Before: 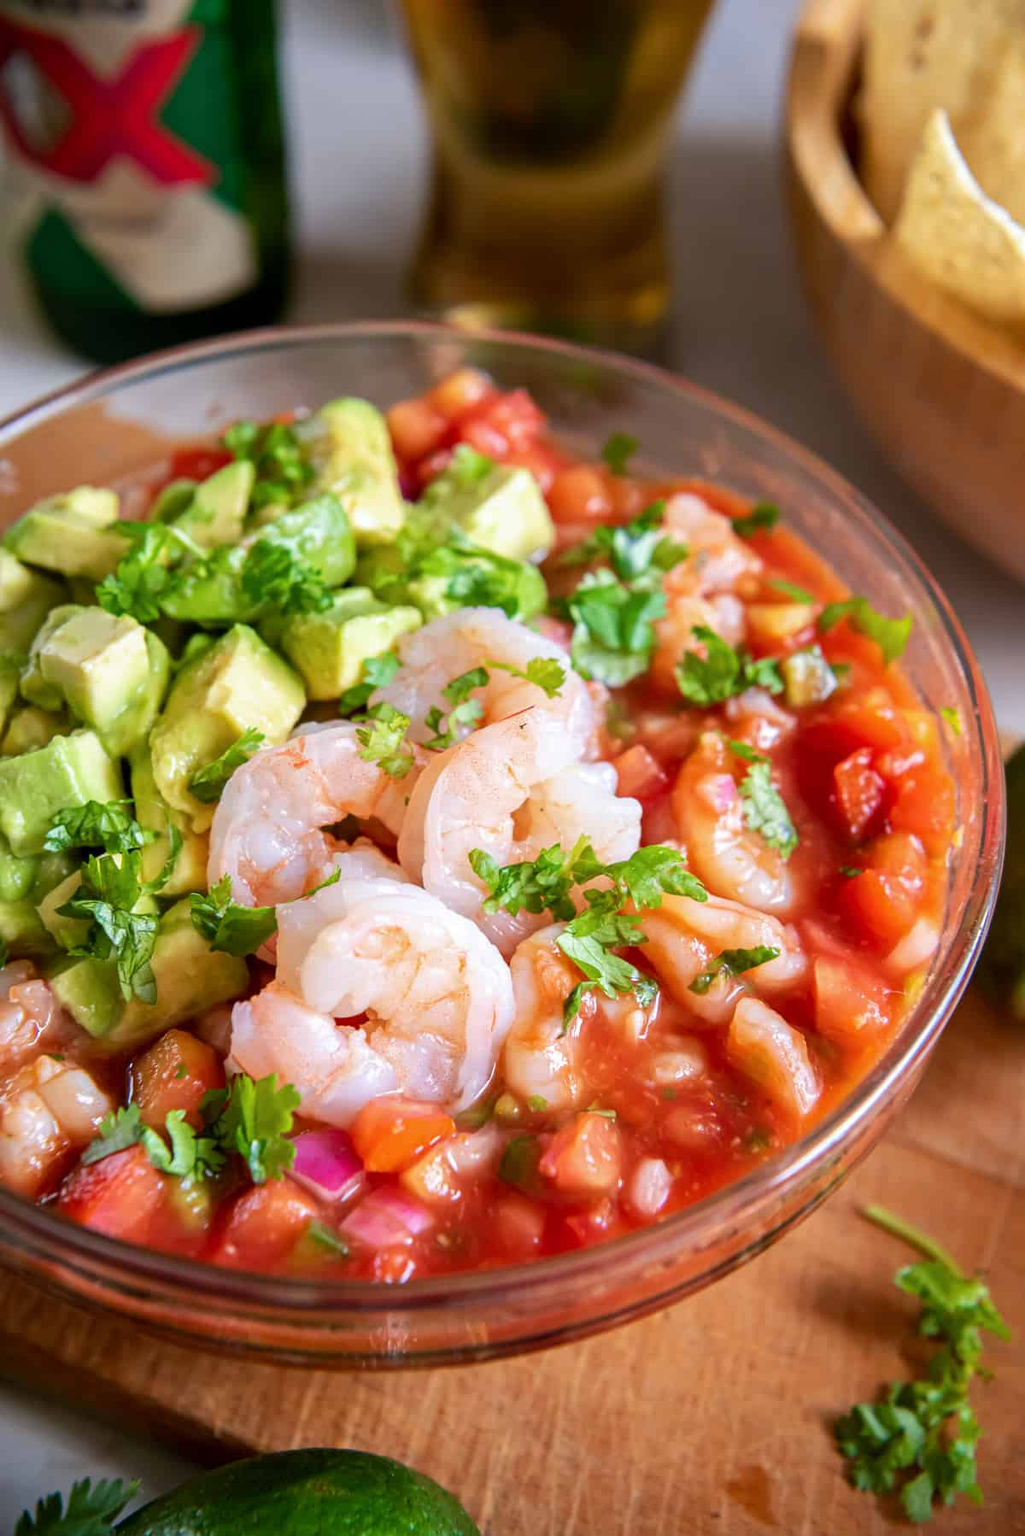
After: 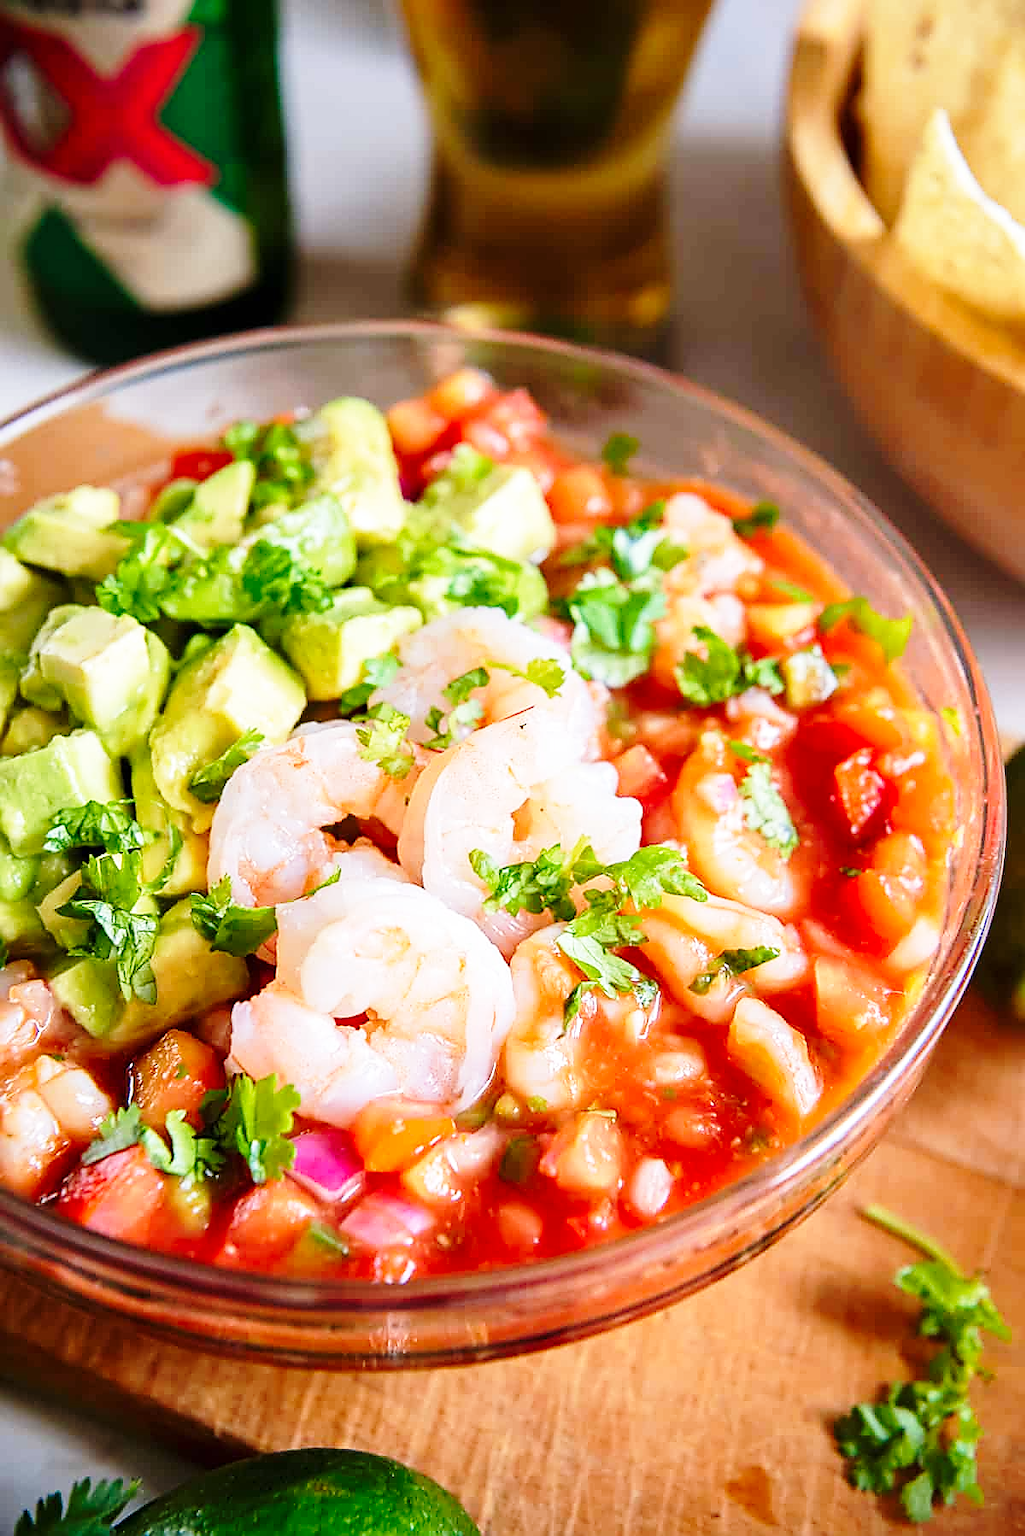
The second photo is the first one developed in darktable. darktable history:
sharpen: radius 1.418, amount 1.25, threshold 0.629
base curve: curves: ch0 [(0, 0) (0.028, 0.03) (0.121, 0.232) (0.46, 0.748) (0.859, 0.968) (1, 1)], preserve colors none
